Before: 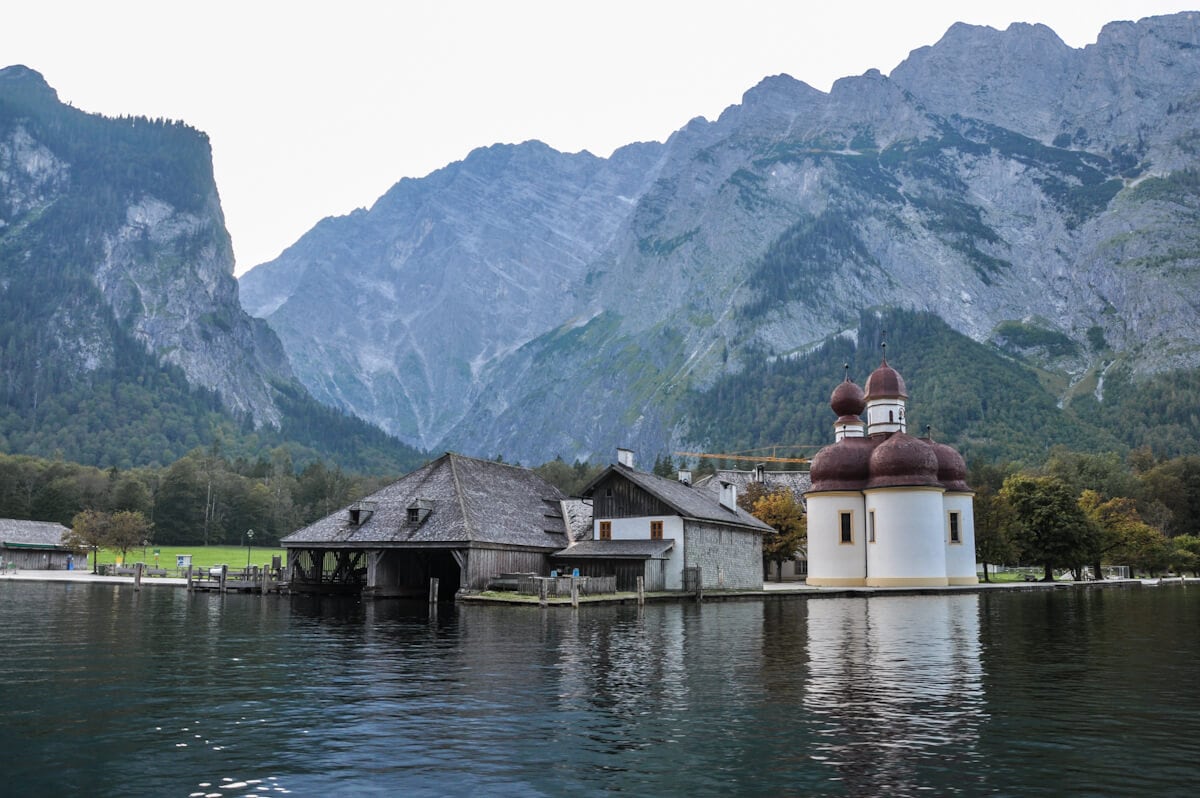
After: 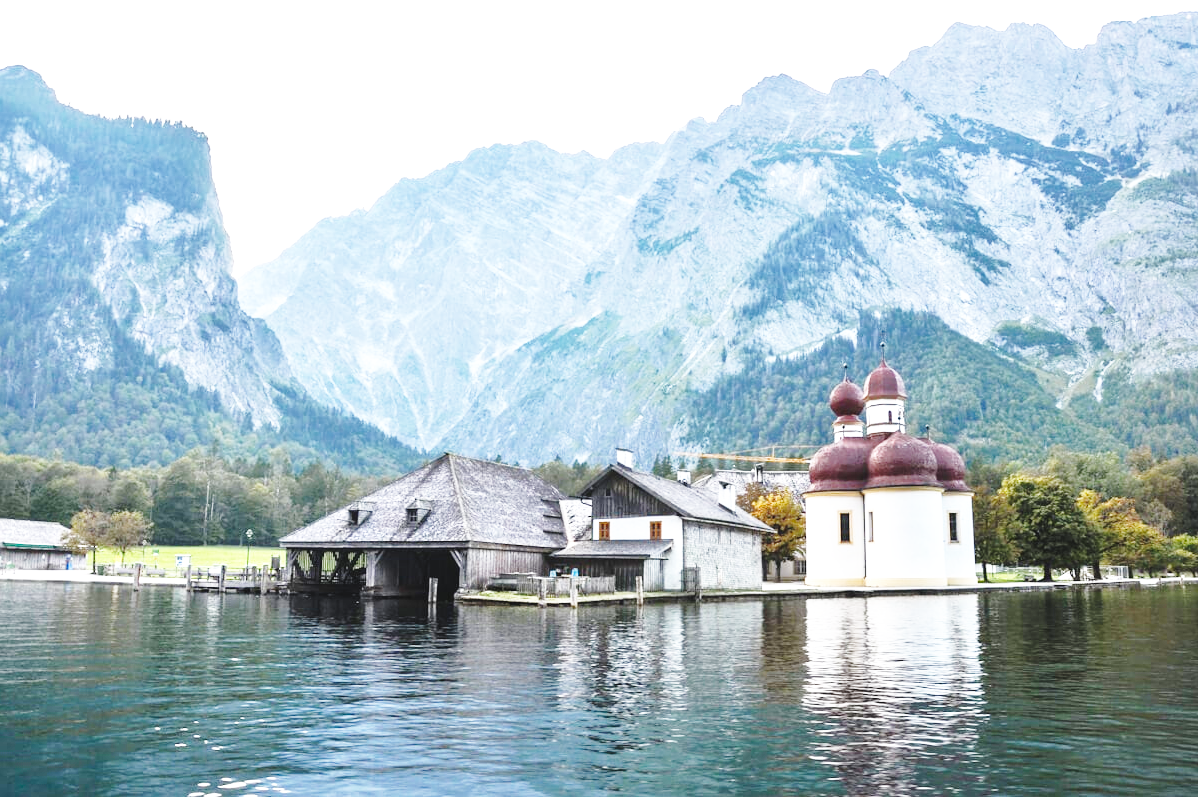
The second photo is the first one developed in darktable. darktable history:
crop and rotate: left 0.126%
base curve: curves: ch0 [(0, 0) (0, 0) (0.002, 0.001) (0.008, 0.003) (0.019, 0.011) (0.037, 0.037) (0.064, 0.11) (0.102, 0.232) (0.152, 0.379) (0.216, 0.524) (0.296, 0.665) (0.394, 0.789) (0.512, 0.881) (0.651, 0.945) (0.813, 0.986) (1, 1)], preserve colors none
shadows and highlights: on, module defaults
exposure: black level correction -0.005, exposure 1 EV, compensate highlight preservation false
